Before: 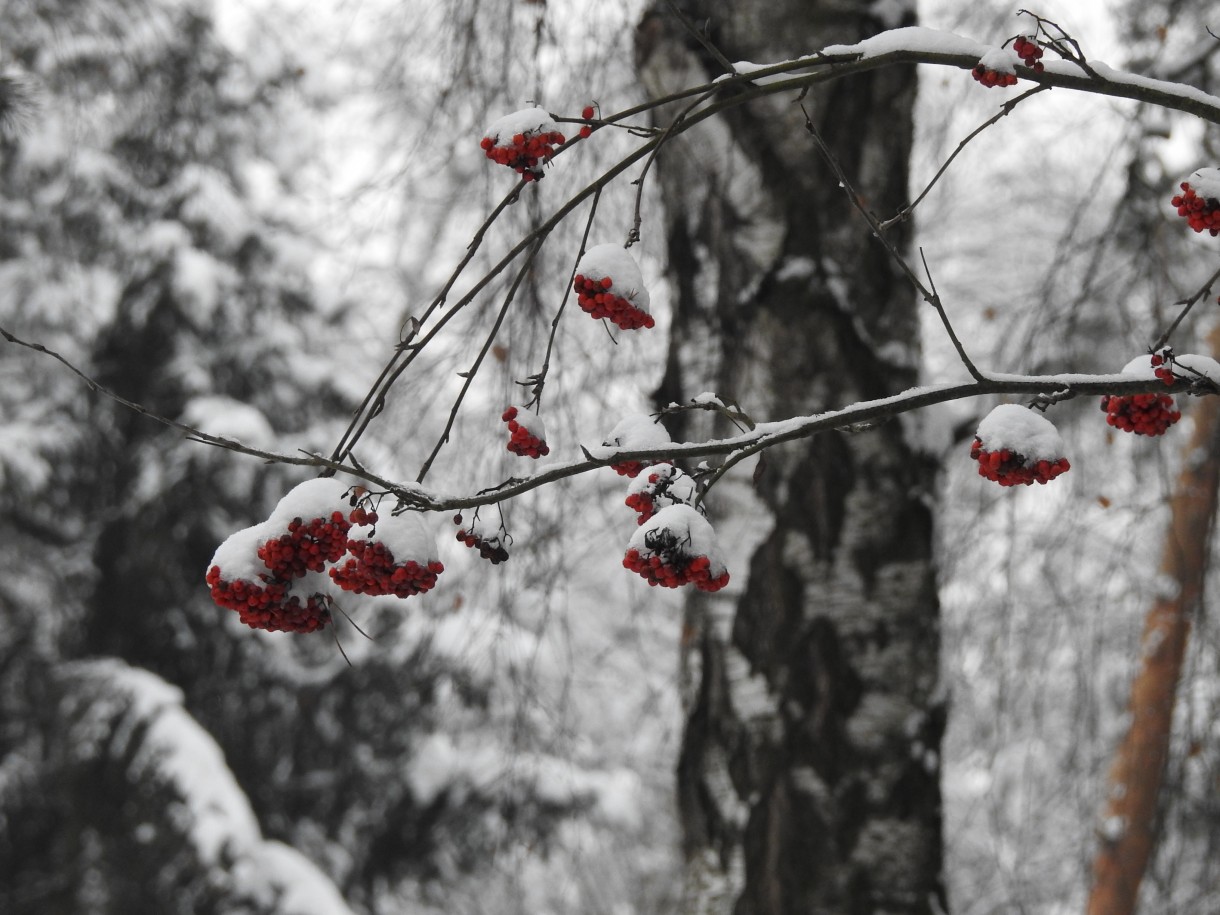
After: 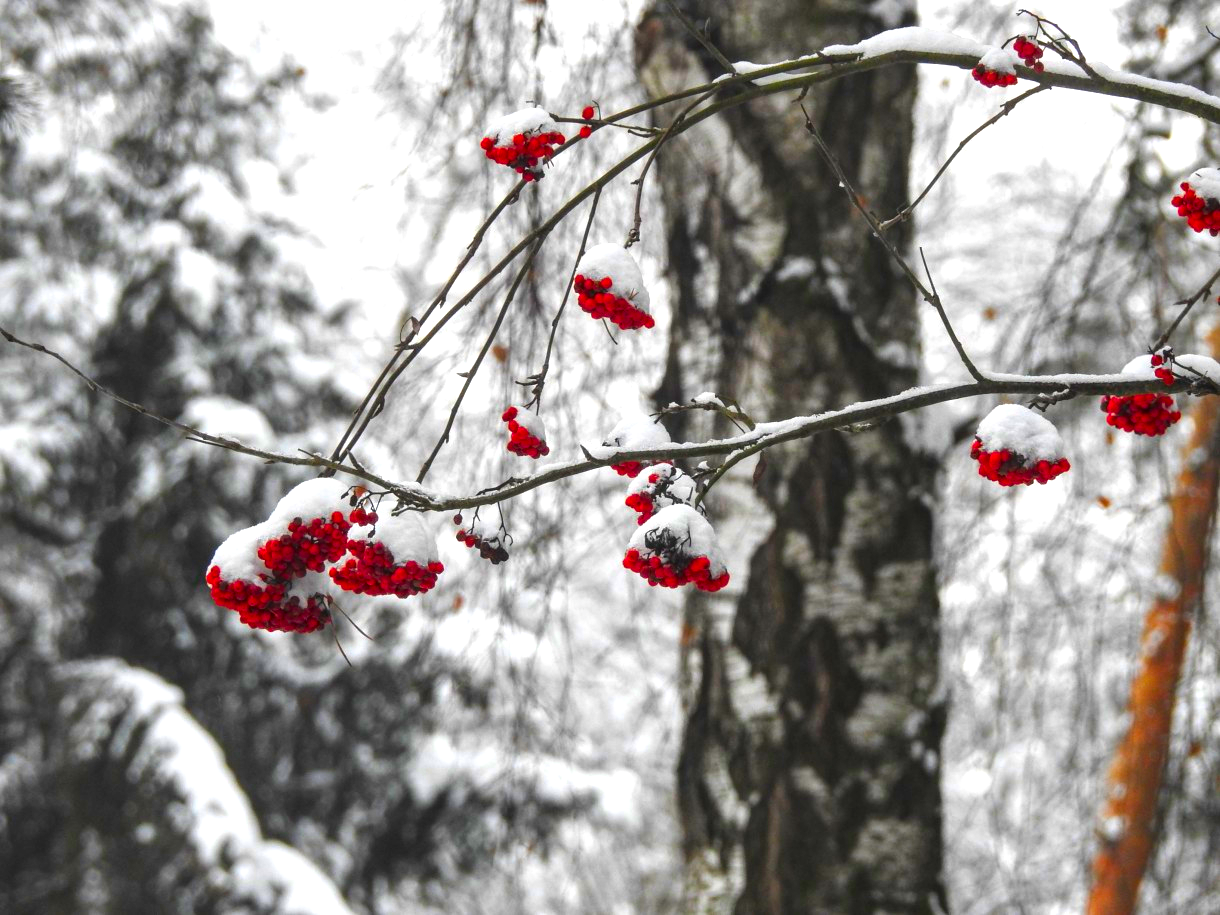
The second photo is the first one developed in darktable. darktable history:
local contrast: detail 130%
color correction: highlights b* -0.035, saturation 2.17
contrast brightness saturation: contrast 0.008, saturation -0.051
exposure: black level correction -0.002, exposure 0.71 EV, compensate highlight preservation false
color balance rgb: perceptual saturation grading › global saturation 0.288%, global vibrance 20%
